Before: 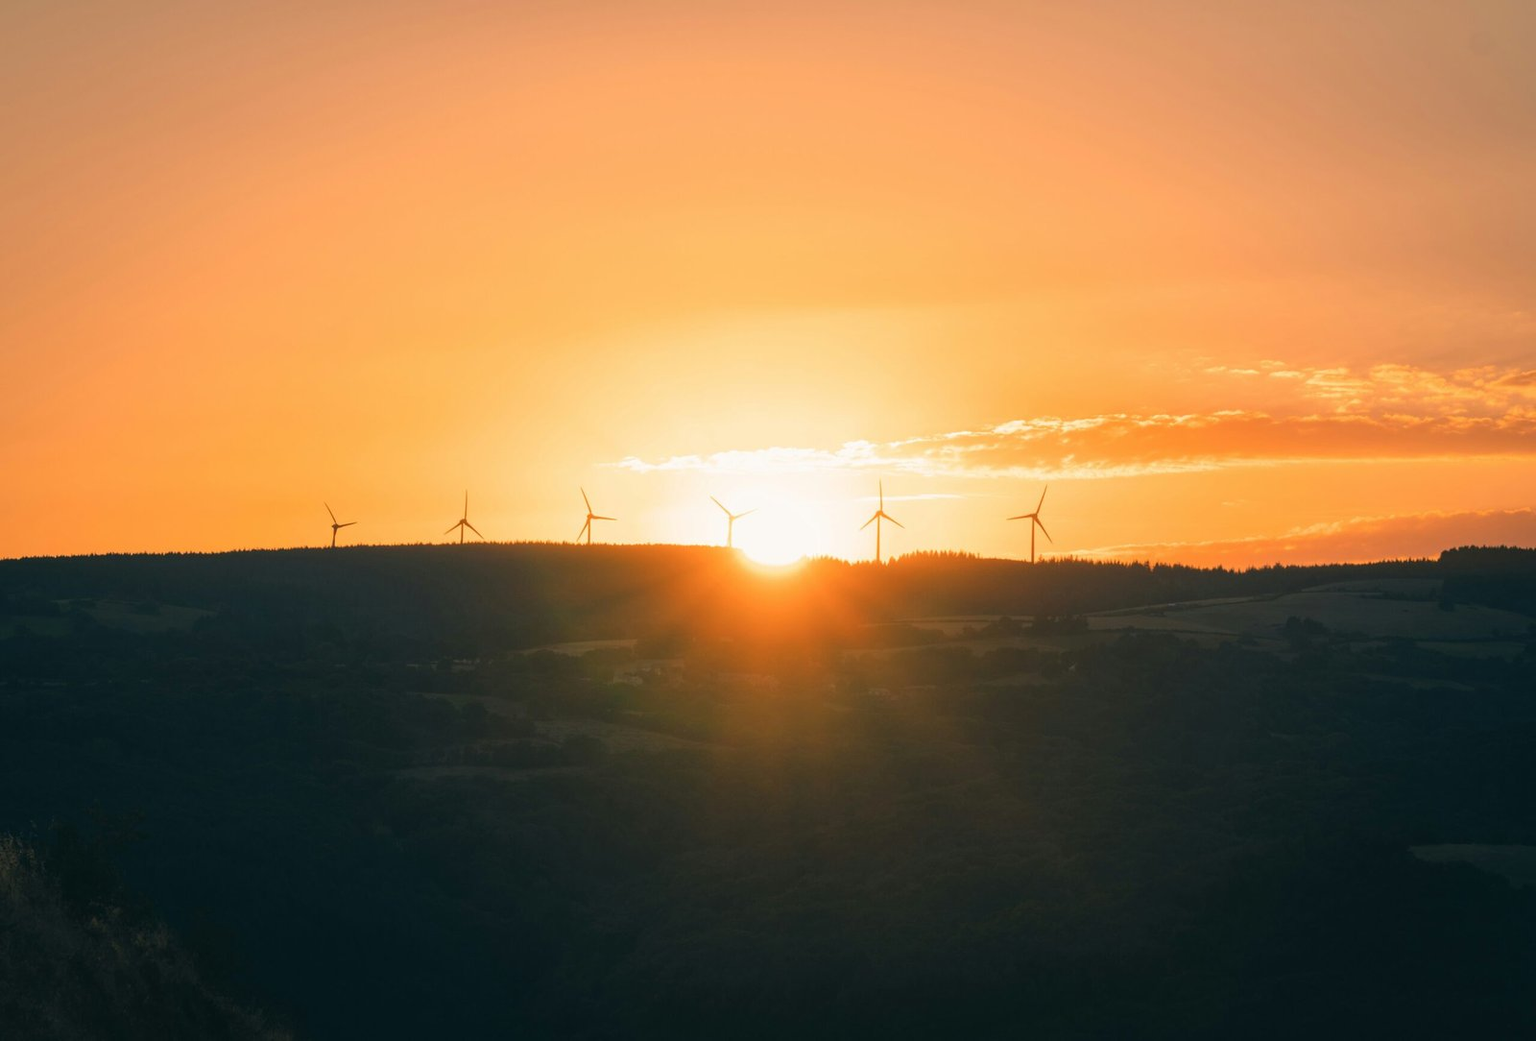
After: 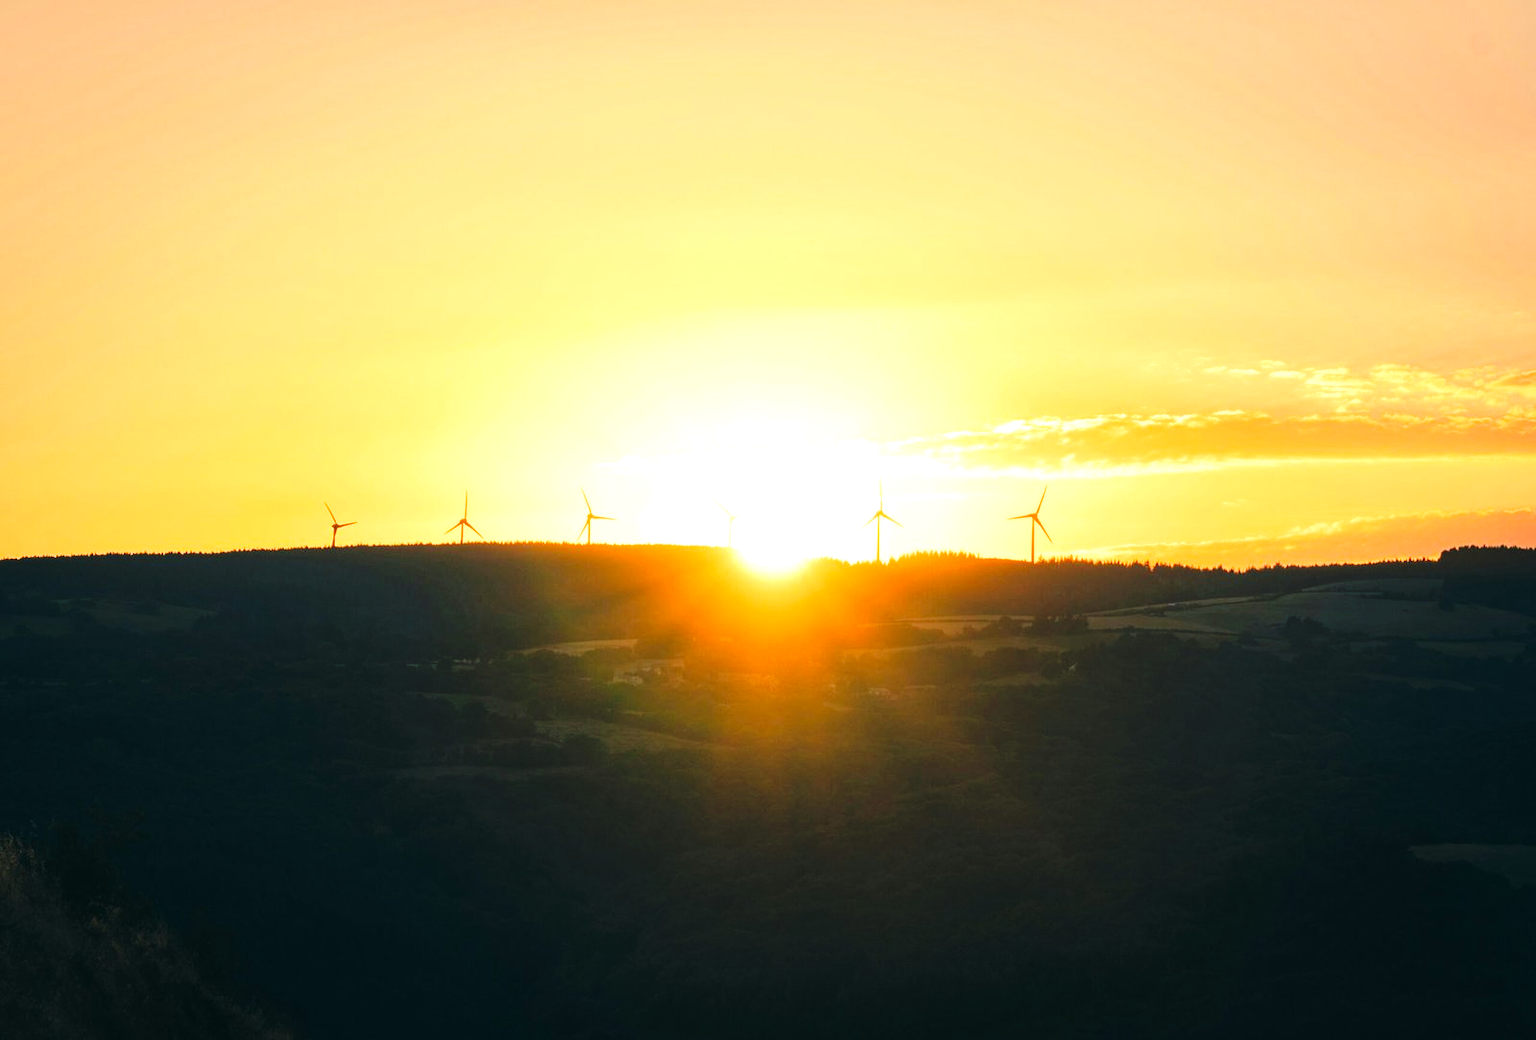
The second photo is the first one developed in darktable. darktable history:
tone curve: curves: ch0 [(0, 0) (0.003, 0.02) (0.011, 0.021) (0.025, 0.022) (0.044, 0.023) (0.069, 0.026) (0.1, 0.04) (0.136, 0.06) (0.177, 0.092) (0.224, 0.127) (0.277, 0.176) (0.335, 0.258) (0.399, 0.349) (0.468, 0.444) (0.543, 0.546) (0.623, 0.649) (0.709, 0.754) (0.801, 0.842) (0.898, 0.922) (1, 1)], preserve colors none
exposure: exposure 0.95 EV, compensate highlight preservation false
